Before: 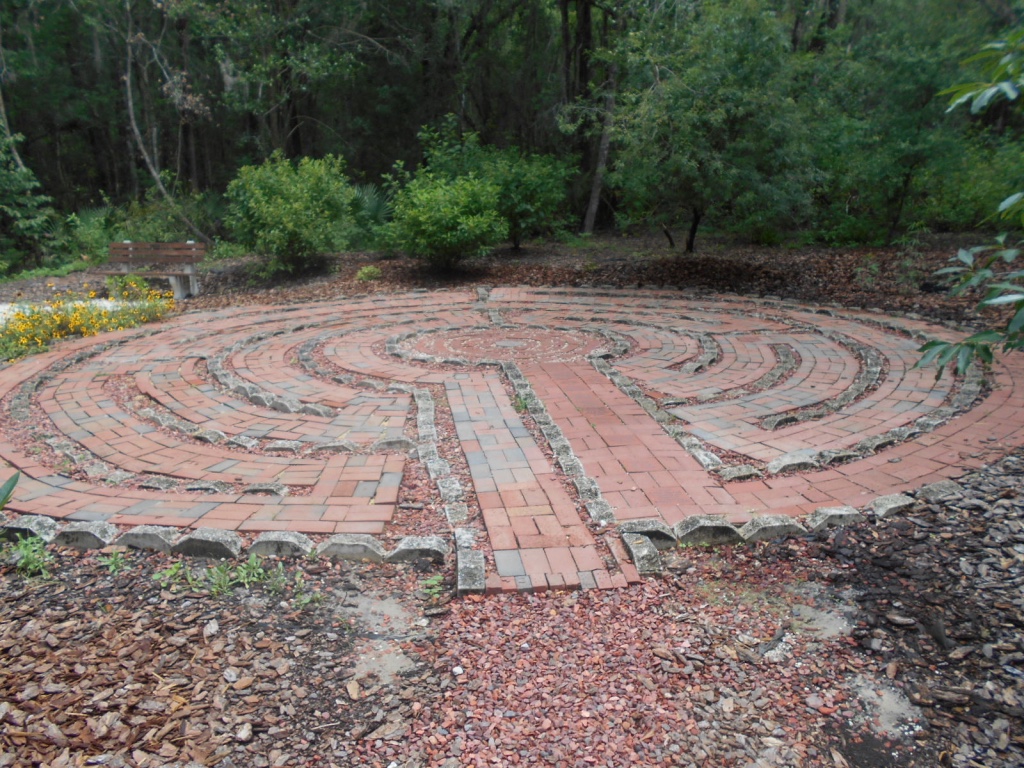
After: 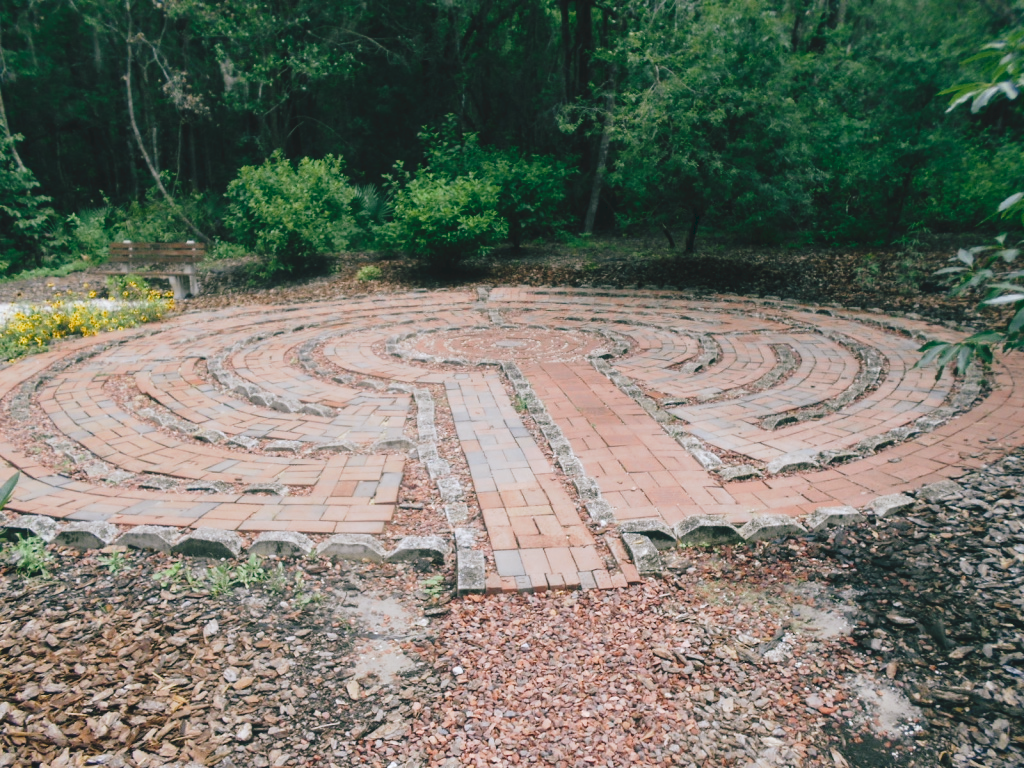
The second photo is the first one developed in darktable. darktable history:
tone curve: curves: ch0 [(0, 0) (0.003, 0.074) (0.011, 0.079) (0.025, 0.083) (0.044, 0.095) (0.069, 0.097) (0.1, 0.11) (0.136, 0.131) (0.177, 0.159) (0.224, 0.209) (0.277, 0.279) (0.335, 0.367) (0.399, 0.455) (0.468, 0.538) (0.543, 0.621) (0.623, 0.699) (0.709, 0.782) (0.801, 0.848) (0.898, 0.924) (1, 1)], preserve colors none
color look up table: target L [95.81, 91.67, 91.13, 89.36, 82.5, 72.88, 63.95, 61.7, 55.47, 60.52, 28.35, 17.07, 201.01, 94.46, 81.16, 72.27, 67.72, 60.6, 57.86, 51.93, 56.27, 49.41, 42.76, 34.87, 30.58, 16.29, 2.332, 86.86, 83.17, 72.5, 68.96, 73.57, 65.44, 68.7, 60.42, 41.47, 44.3, 35.95, 31.14, 26.68, 11.82, 8.993, 96.69, 92.56, 80.25, 57.32, 63, 32.4, 32.71], target a [-19.78, -30.52, -24.72, -35.7, -22.78, -24.28, -46.86, -36.22, -28.5, -4.148, -23.44, -25.51, 0, -4.239, -5.591, 33.54, 35.43, 35.64, 2.919, 60.81, 15.66, 63.91, 61.96, 37.42, 0.743, 21.82, -5.164, 2.876, 20.73, 37.39, 20.14, 35.64, 8.256, 52.63, 61.67, 16.35, 53.86, 46.08, 39.32, 21.67, 23.13, -14.69, -8.894, -26.96, -25.12, -10.53, -10.66, -3.661, -16.81], target b [32.41, 38.85, 12.94, 21.62, 31.25, 4.556, 38.06, 18.79, 26.23, 47.04, 16.83, 14.54, -0.001, 16.76, 66.89, 34.34, 56.66, 15.74, 20.6, 40.58, 50.36, 54.42, 24.33, 41.22, 3.575, 13.24, -2.637, -11.05, -10.24, -3.182, -35.92, -29.89, -3.2, -33.81, -7.009, -64.29, -29.23, -2.319, -59.15, -7.497, -38.5, -16.69, -6.191, -6.363, -23.05, -48.86, -16.37, -30, -3.473], num patches 49
